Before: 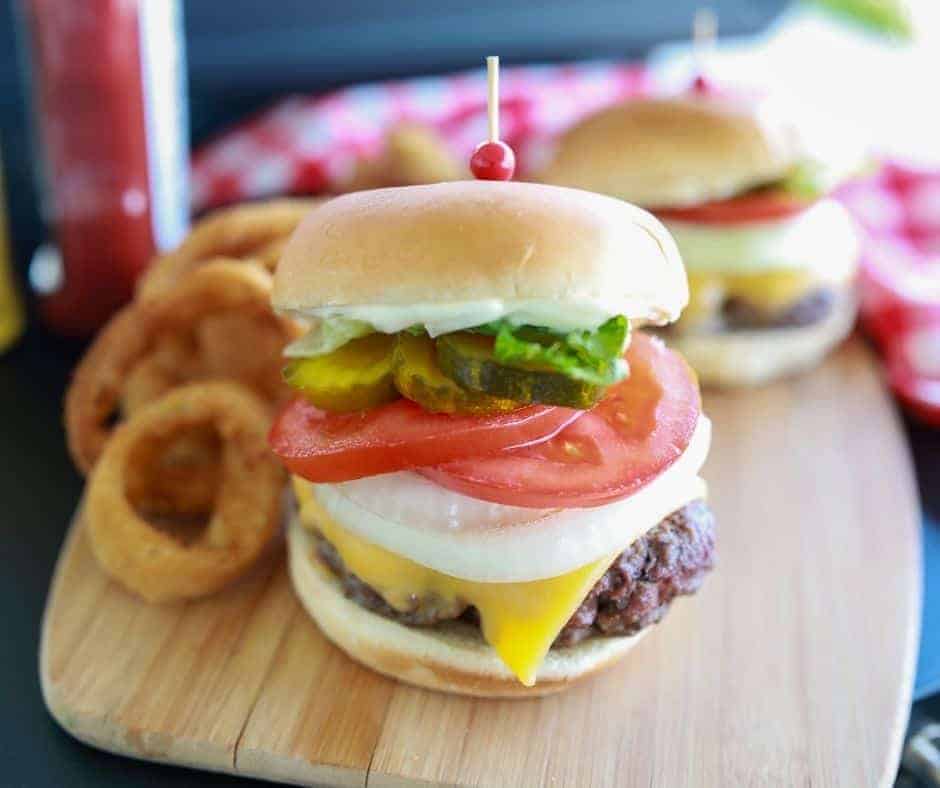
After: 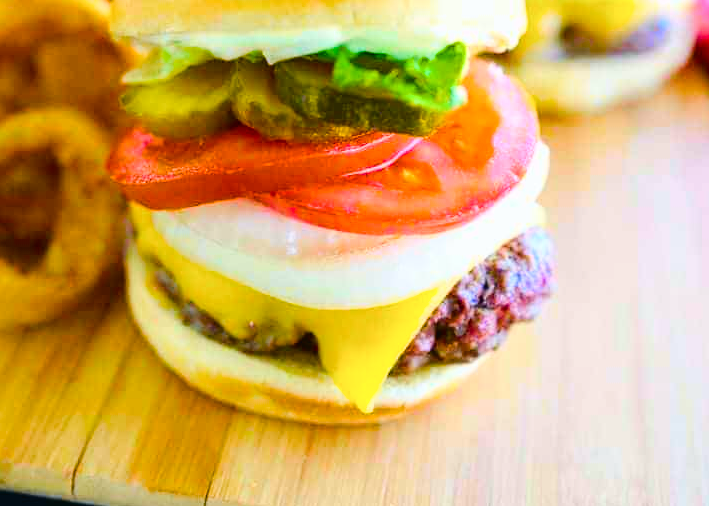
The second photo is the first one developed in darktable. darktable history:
crop and rotate: left 17.321%, top 34.703%, right 7.212%, bottom 1.005%
tone curve: curves: ch0 [(0, 0.023) (0.087, 0.065) (0.184, 0.168) (0.45, 0.54) (0.57, 0.683) (0.722, 0.825) (0.877, 0.948) (1, 1)]; ch1 [(0, 0) (0.388, 0.369) (0.44, 0.45) (0.495, 0.491) (0.534, 0.528) (0.657, 0.655) (1, 1)]; ch2 [(0, 0) (0.353, 0.317) (0.408, 0.427) (0.5, 0.497) (0.534, 0.544) (0.576, 0.605) (0.625, 0.631) (1, 1)], color space Lab, independent channels, preserve colors none
color balance rgb: linear chroma grading › shadows 17.447%, linear chroma grading › highlights 60.233%, linear chroma grading › global chroma 49.795%, perceptual saturation grading › global saturation 0.49%, perceptual saturation grading › highlights -17.269%, perceptual saturation grading › mid-tones 33.087%, perceptual saturation grading › shadows 50.325%, global vibrance 20%
